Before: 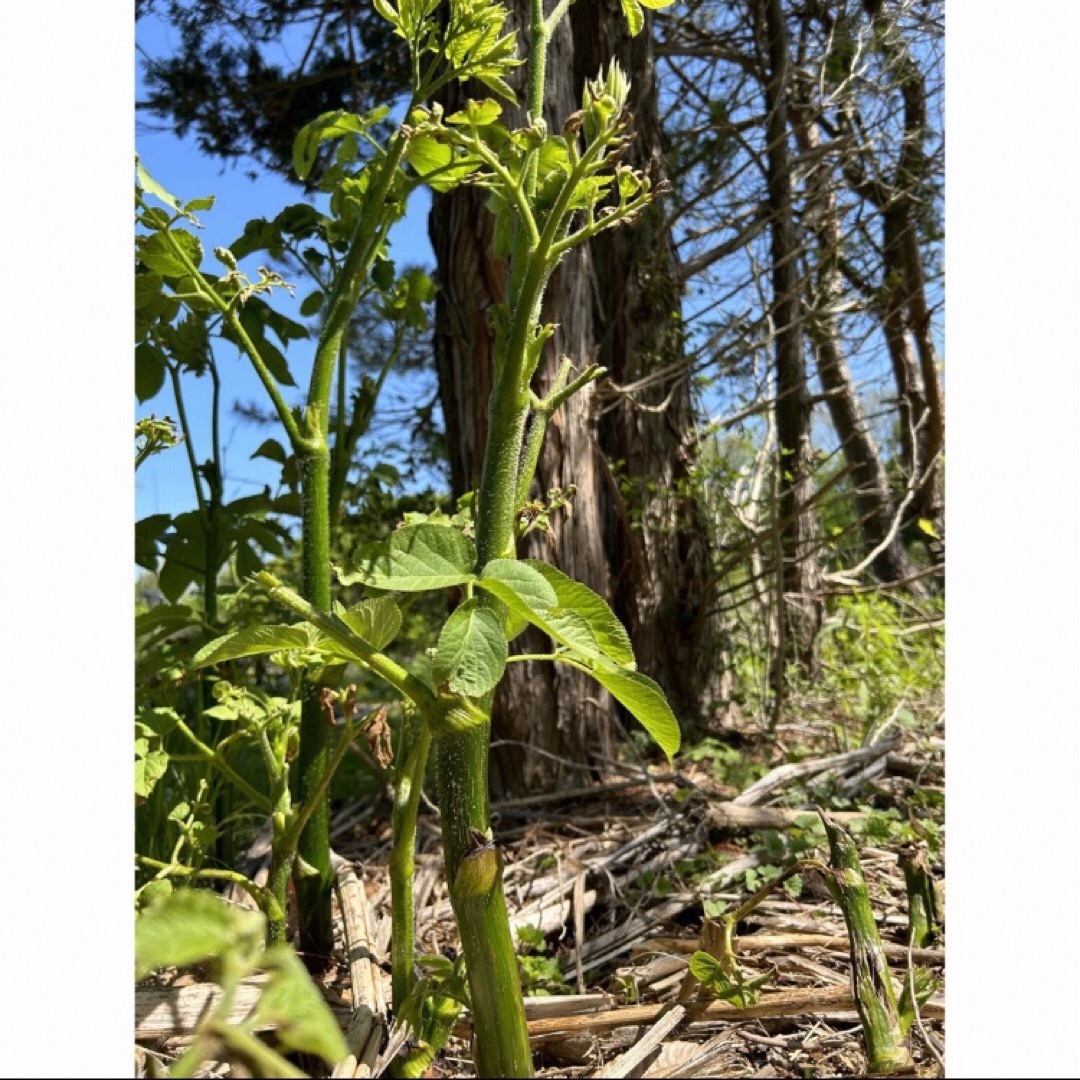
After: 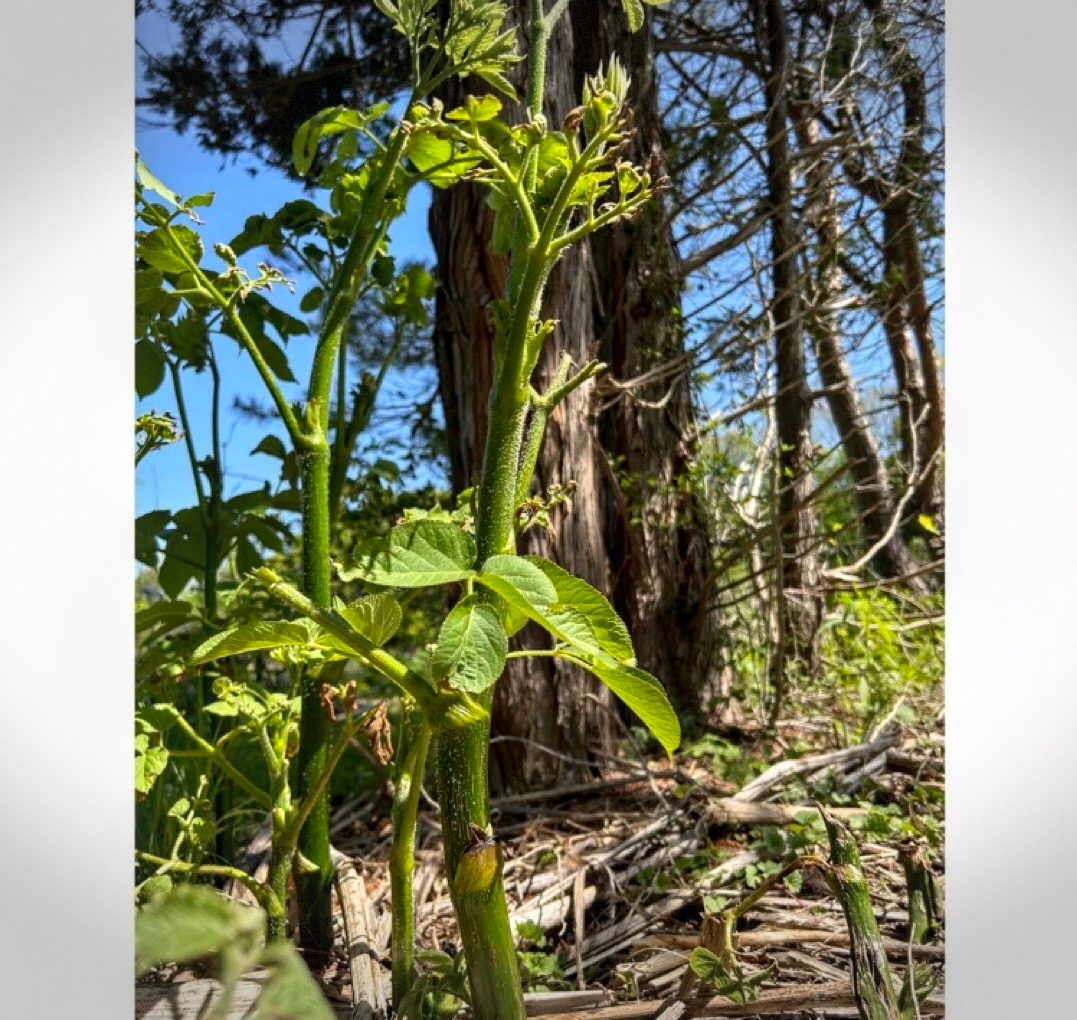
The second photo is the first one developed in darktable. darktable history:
local contrast: on, module defaults
white balance: red 1, blue 1
vignetting: fall-off start 100%, brightness -0.406, saturation -0.3, width/height ratio 1.324, dithering 8-bit output, unbound false
crop: top 0.448%, right 0.264%, bottom 5.045%
